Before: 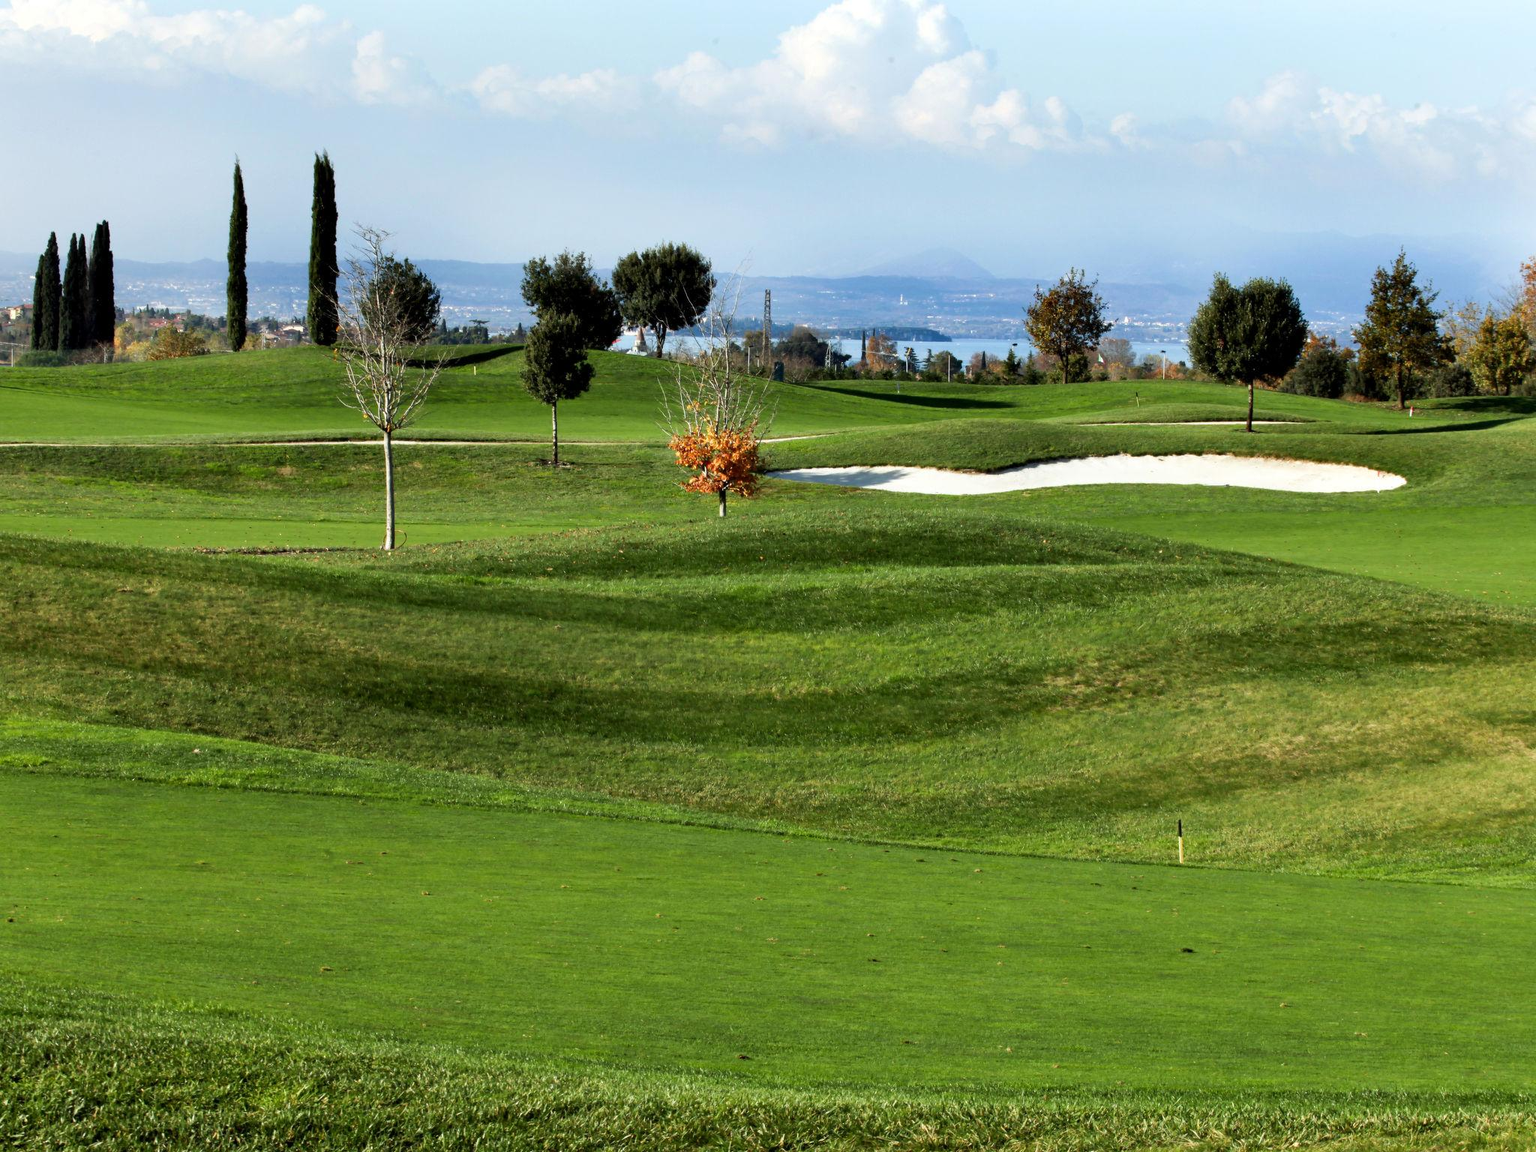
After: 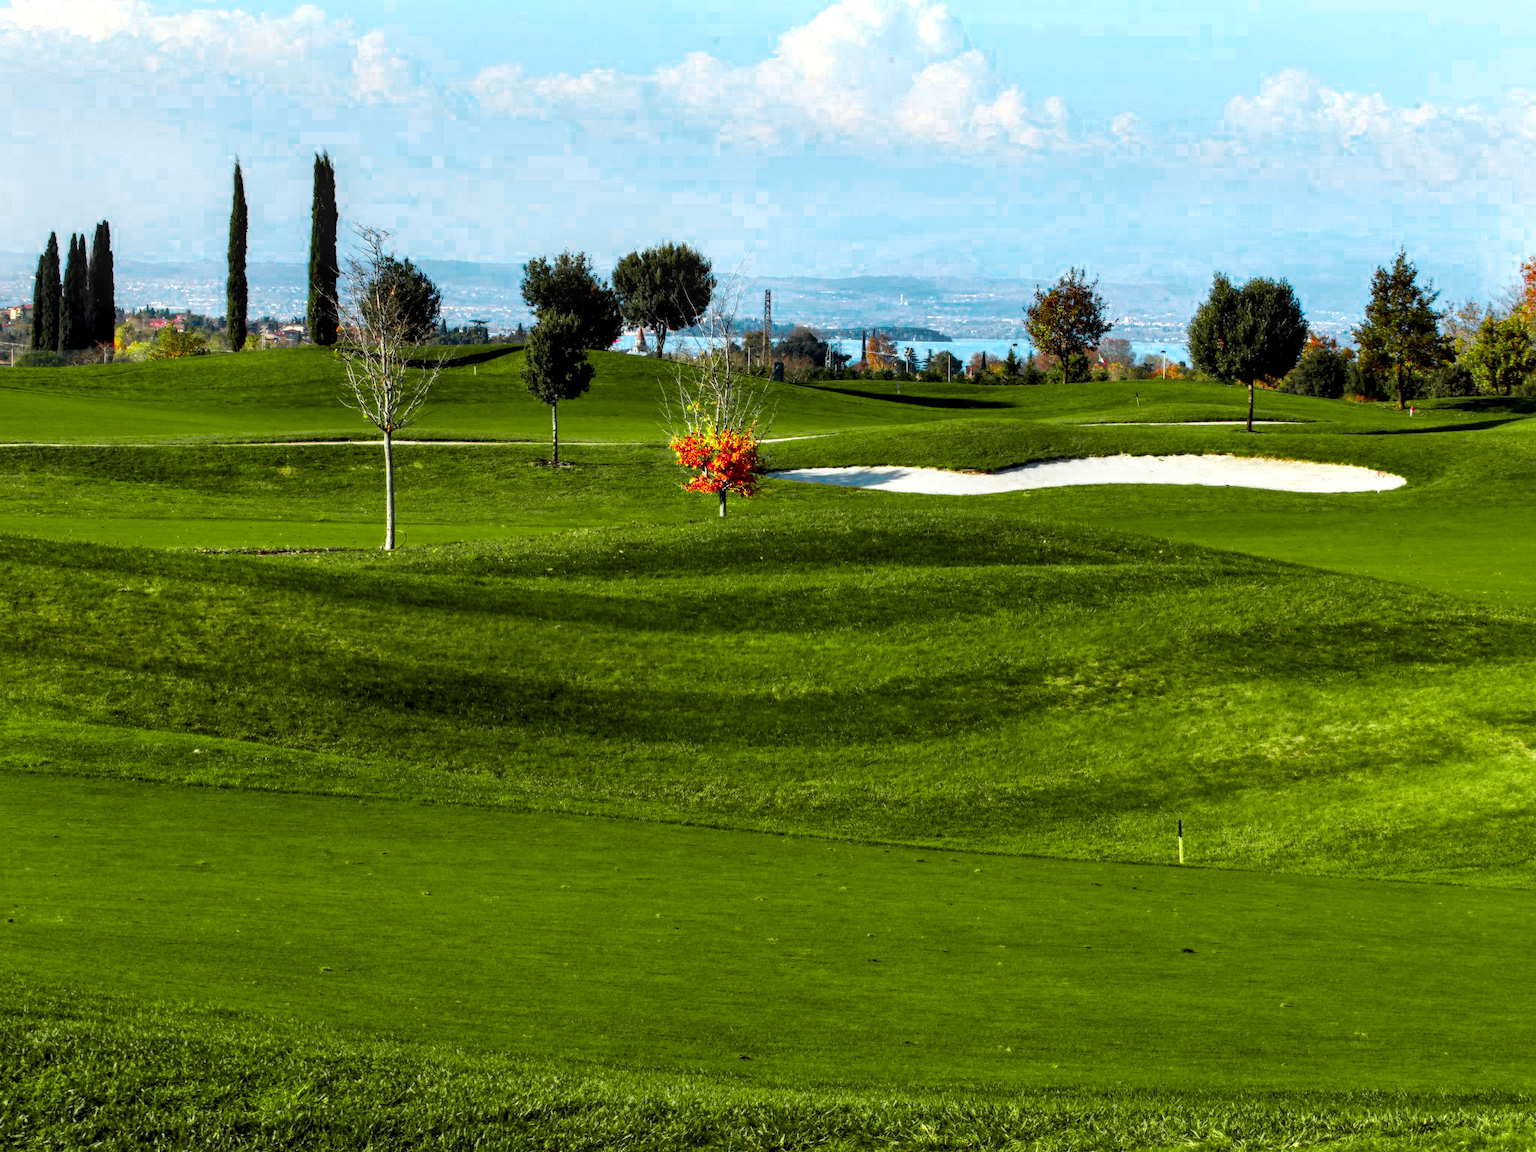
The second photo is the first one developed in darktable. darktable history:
local contrast: detail 130%
color balance rgb: linear chroma grading › global chroma 15%, perceptual saturation grading › global saturation 30%
color zones: curves: ch0 [(0, 0.533) (0.126, 0.533) (0.234, 0.533) (0.368, 0.357) (0.5, 0.5) (0.625, 0.5) (0.74, 0.637) (0.875, 0.5)]; ch1 [(0.004, 0.708) (0.129, 0.662) (0.25, 0.5) (0.375, 0.331) (0.496, 0.396) (0.625, 0.649) (0.739, 0.26) (0.875, 0.5) (1, 0.478)]; ch2 [(0, 0.409) (0.132, 0.403) (0.236, 0.558) (0.379, 0.448) (0.5, 0.5) (0.625, 0.5) (0.691, 0.39) (0.875, 0.5)]
